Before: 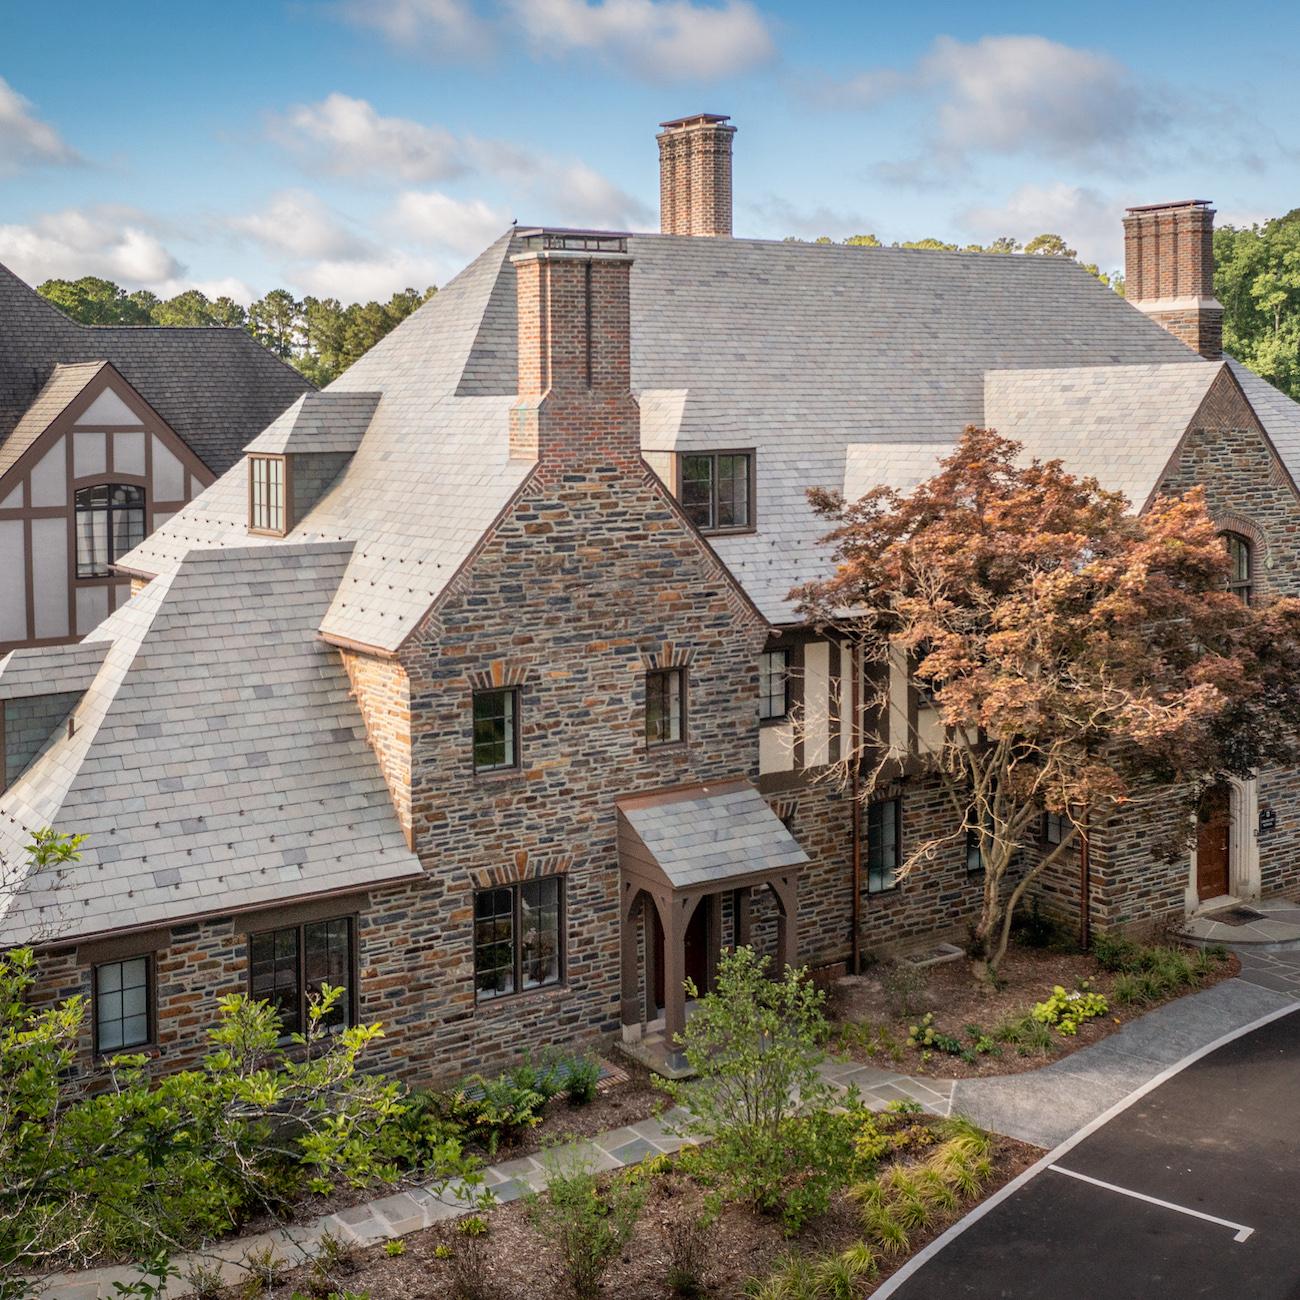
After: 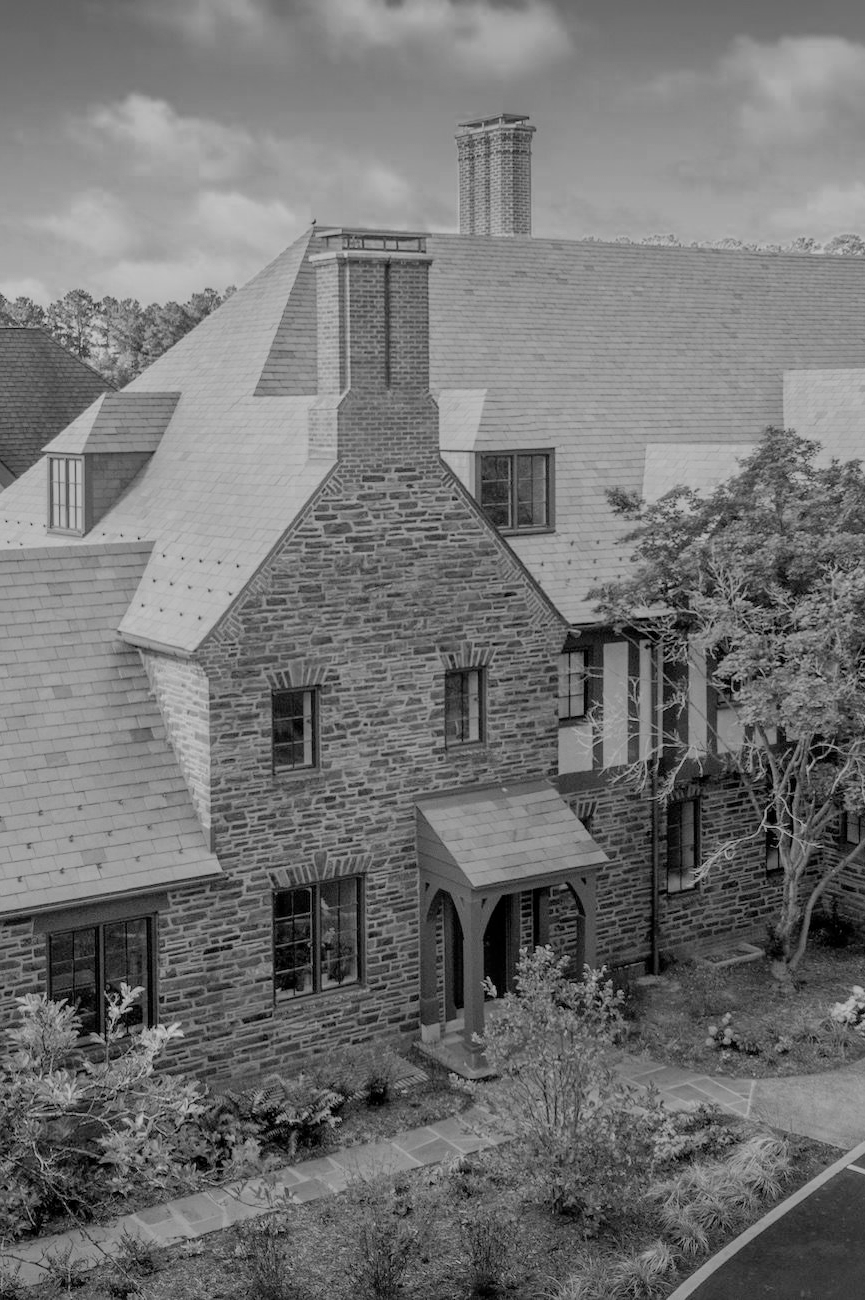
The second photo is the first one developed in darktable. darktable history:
crop and rotate: left 15.496%, right 17.955%
color zones: curves: ch0 [(0.002, 0.593) (0.143, 0.417) (0.285, 0.541) (0.455, 0.289) (0.608, 0.327) (0.727, 0.283) (0.869, 0.571) (1, 0.603)]; ch1 [(0, 0) (0.143, 0) (0.286, 0) (0.429, 0) (0.571, 0) (0.714, 0) (0.857, 0)]
filmic rgb: middle gray luminance 4.34%, black relative exposure -12.95 EV, white relative exposure 5.01 EV, target black luminance 0%, hardness 5.16, latitude 59.5%, contrast 0.758, highlights saturation mix 4.24%, shadows ↔ highlights balance 26.14%, iterations of high-quality reconstruction 0
tone equalizer: edges refinement/feathering 500, mask exposure compensation -1.57 EV, preserve details no
